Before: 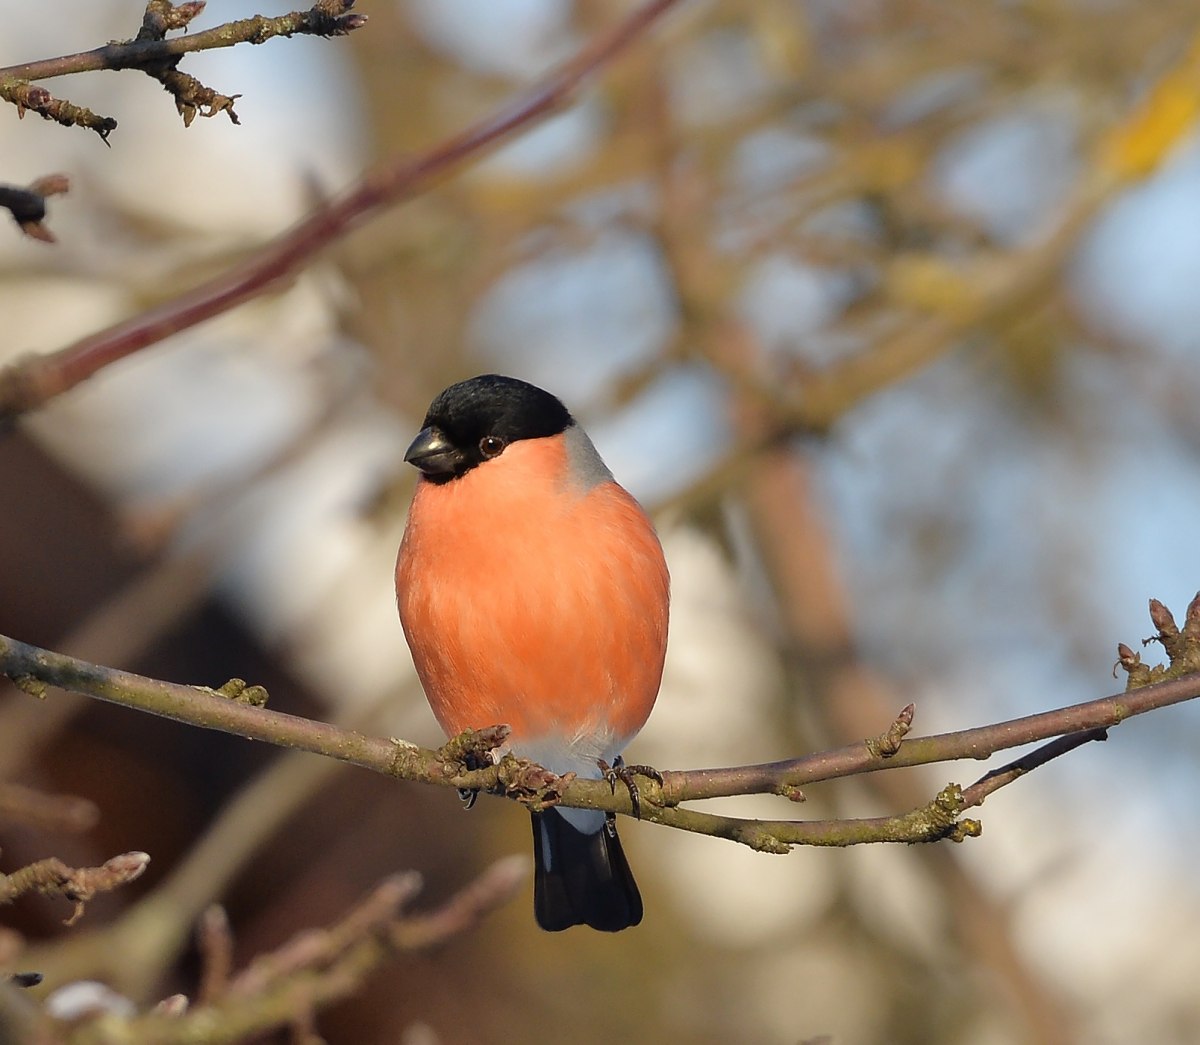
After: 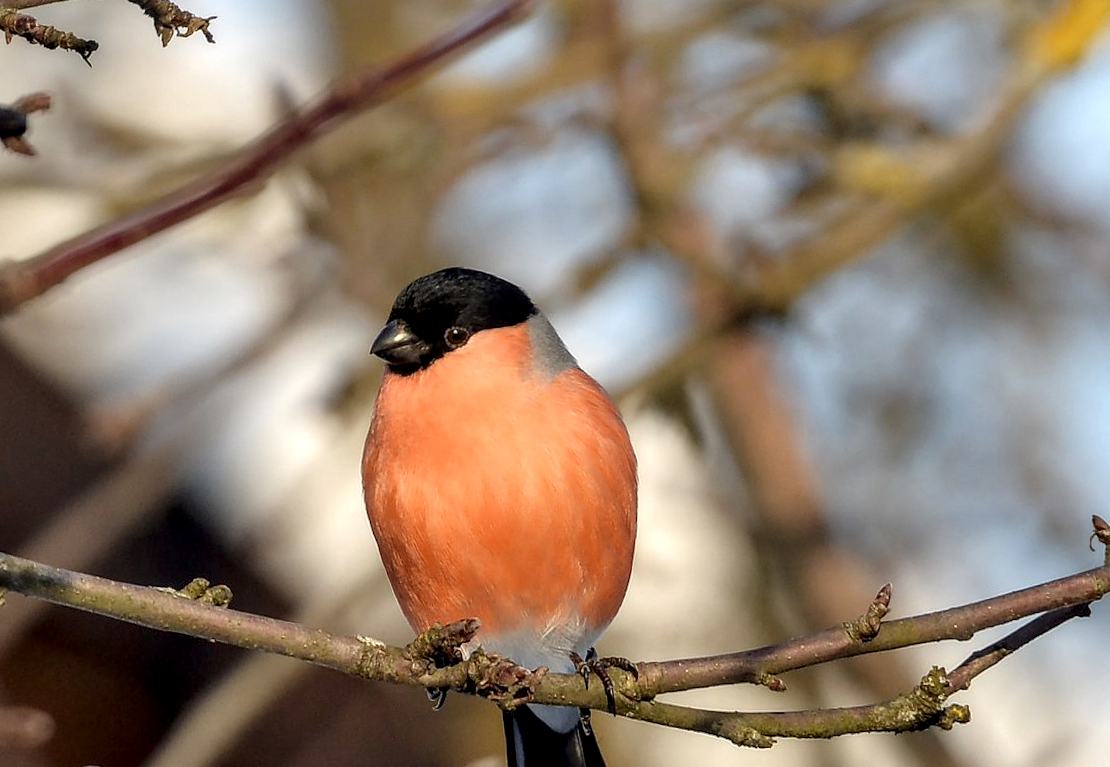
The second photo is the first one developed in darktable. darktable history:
local contrast: detail 160%
rotate and perspective: rotation -1.68°, lens shift (vertical) -0.146, crop left 0.049, crop right 0.912, crop top 0.032, crop bottom 0.96
crop: top 5.667%, bottom 17.637%
